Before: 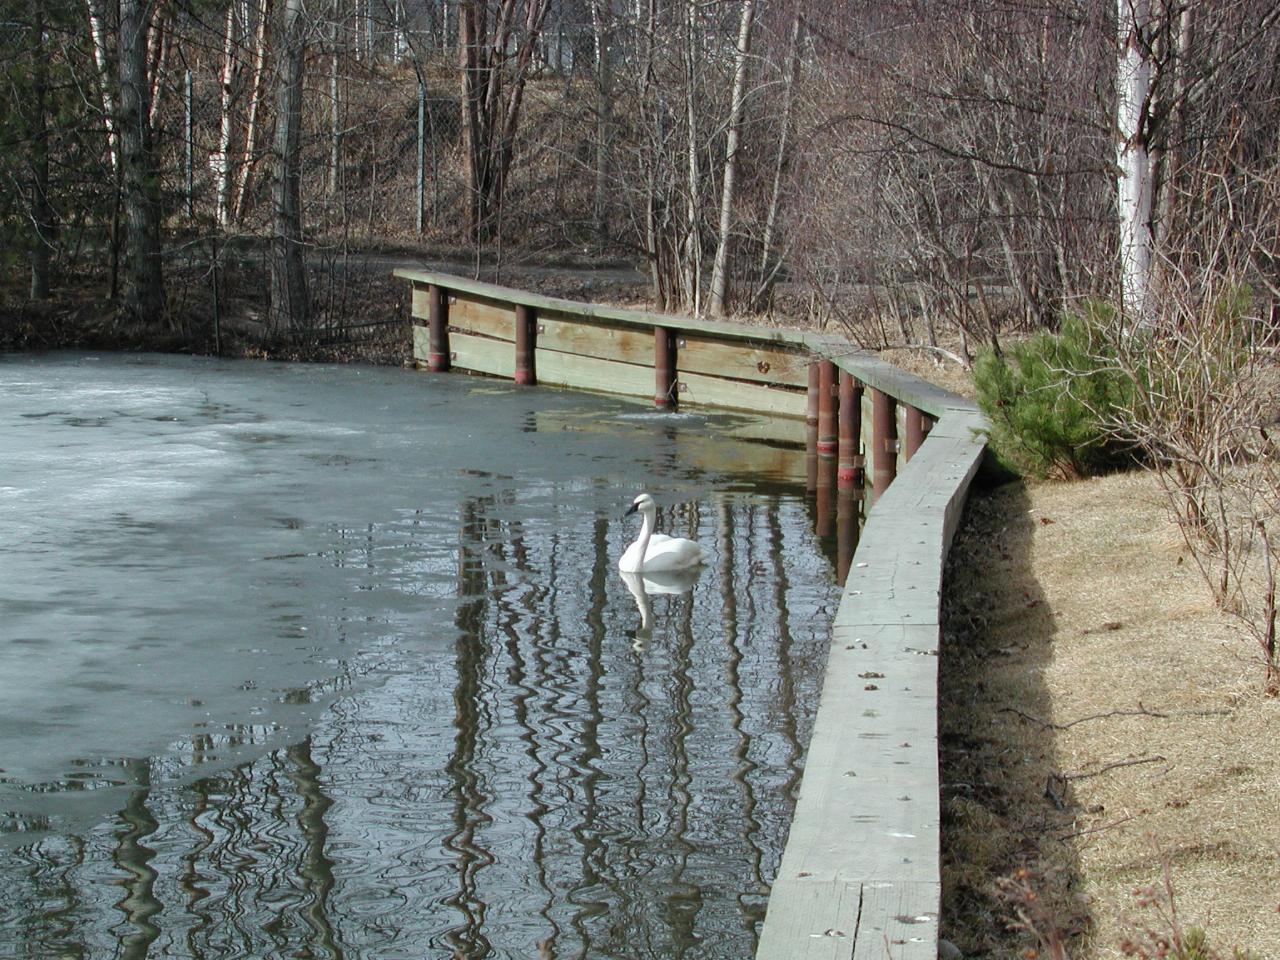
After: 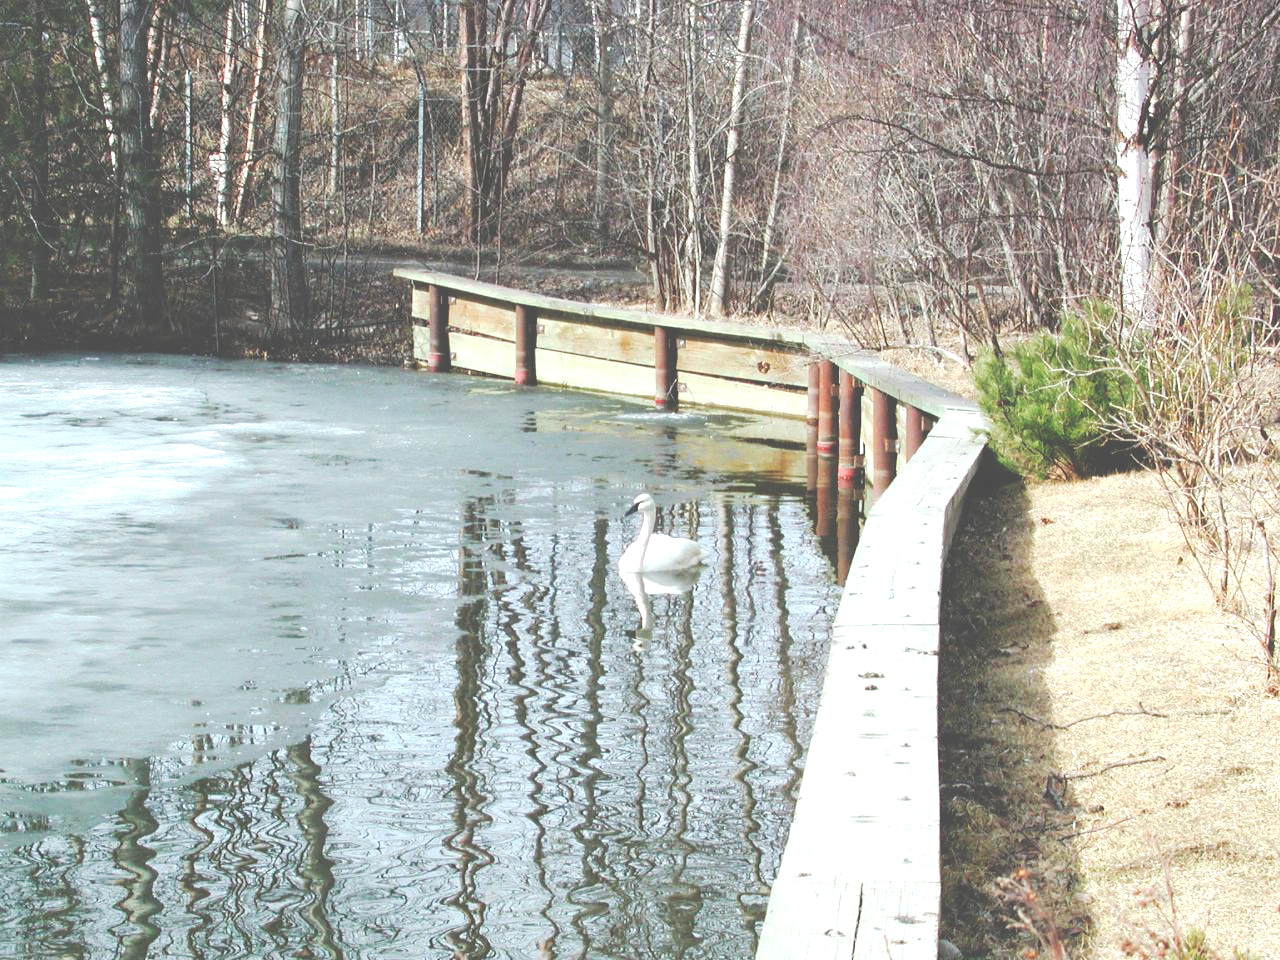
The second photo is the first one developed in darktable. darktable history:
exposure: black level correction 0, exposure 1.1 EV, compensate exposure bias true, compensate highlight preservation false
tone curve: curves: ch0 [(0, 0) (0.003, 0.319) (0.011, 0.319) (0.025, 0.319) (0.044, 0.323) (0.069, 0.324) (0.1, 0.328) (0.136, 0.329) (0.177, 0.337) (0.224, 0.351) (0.277, 0.373) (0.335, 0.413) (0.399, 0.458) (0.468, 0.533) (0.543, 0.617) (0.623, 0.71) (0.709, 0.783) (0.801, 0.849) (0.898, 0.911) (1, 1)], preserve colors none
